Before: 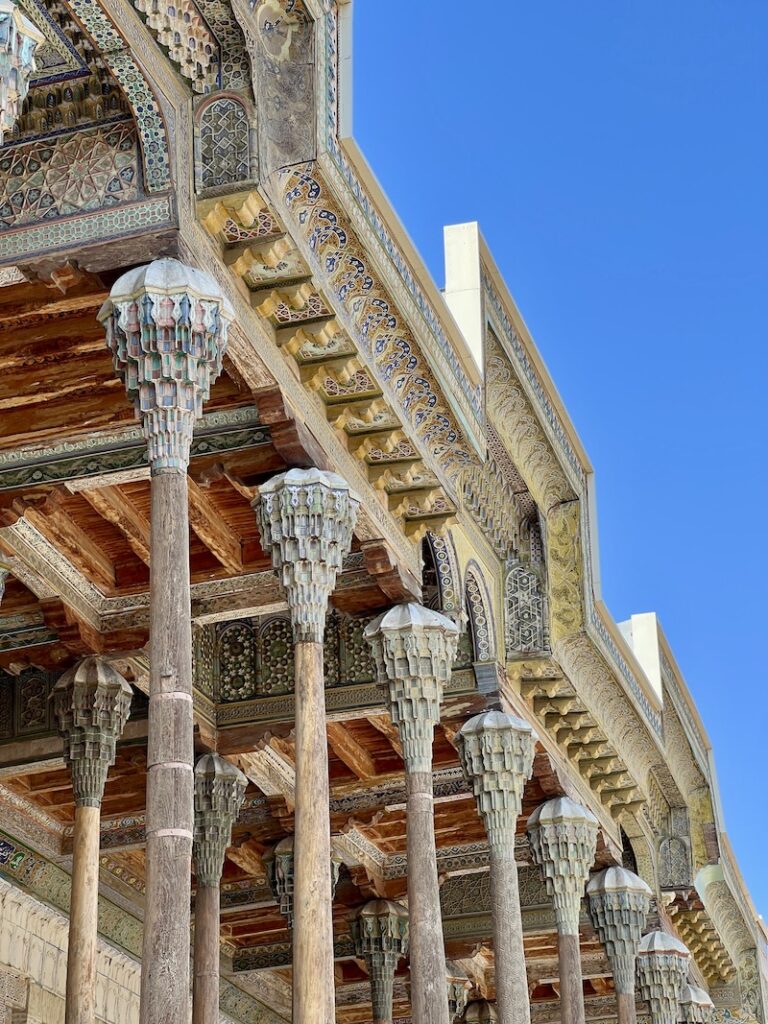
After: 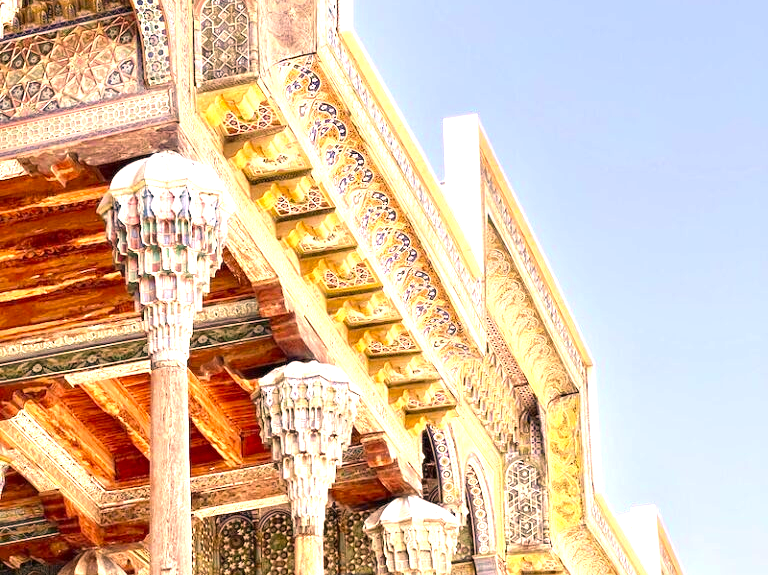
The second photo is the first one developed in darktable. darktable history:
color correction: highlights a* 20.77, highlights b* 19.72
exposure: black level correction 0, exposure 1.667 EV, compensate exposure bias true, compensate highlight preservation false
crop and rotate: top 10.526%, bottom 33.261%
